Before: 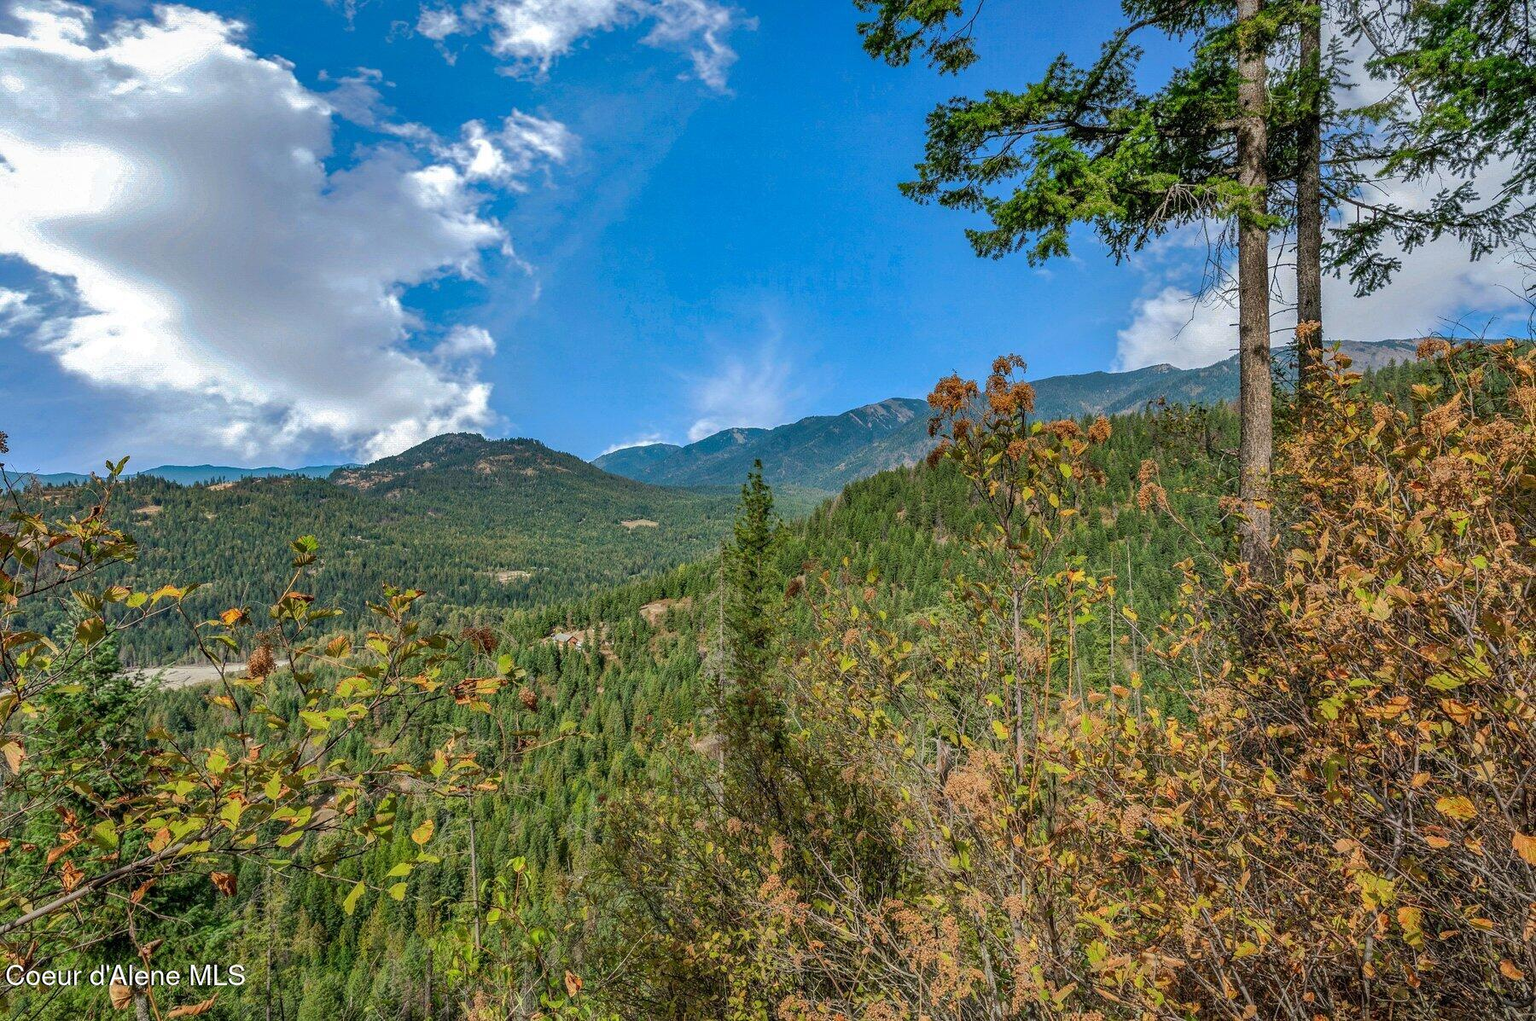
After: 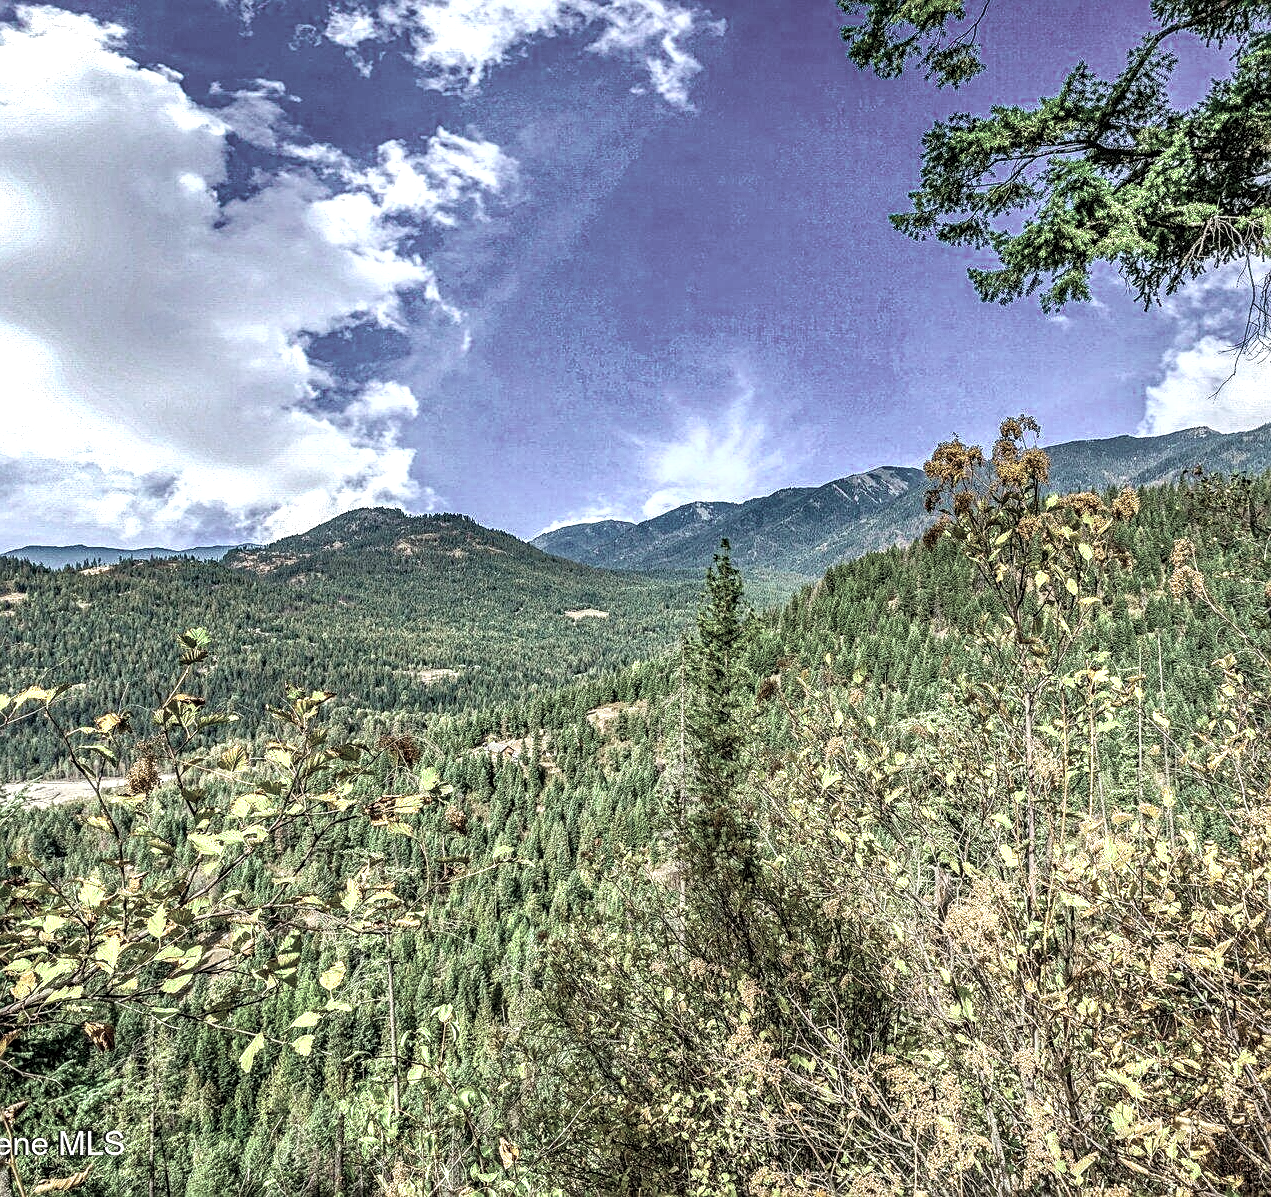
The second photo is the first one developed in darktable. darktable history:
sharpen: on, module defaults
color zones: curves: ch0 [(0.25, 0.667) (0.758, 0.368)]; ch1 [(0.215, 0.245) (0.761, 0.373)]; ch2 [(0.247, 0.554) (0.761, 0.436)]
contrast brightness saturation: saturation -0.065
velvia: strength 14.74%
crop and rotate: left 9.066%, right 20.306%
local contrast: on, module defaults
haze removal: compatibility mode true, adaptive false
color balance rgb: perceptual saturation grading › global saturation 25.088%, perceptual brilliance grading › global brilliance 20.564%, saturation formula JzAzBz (2021)
